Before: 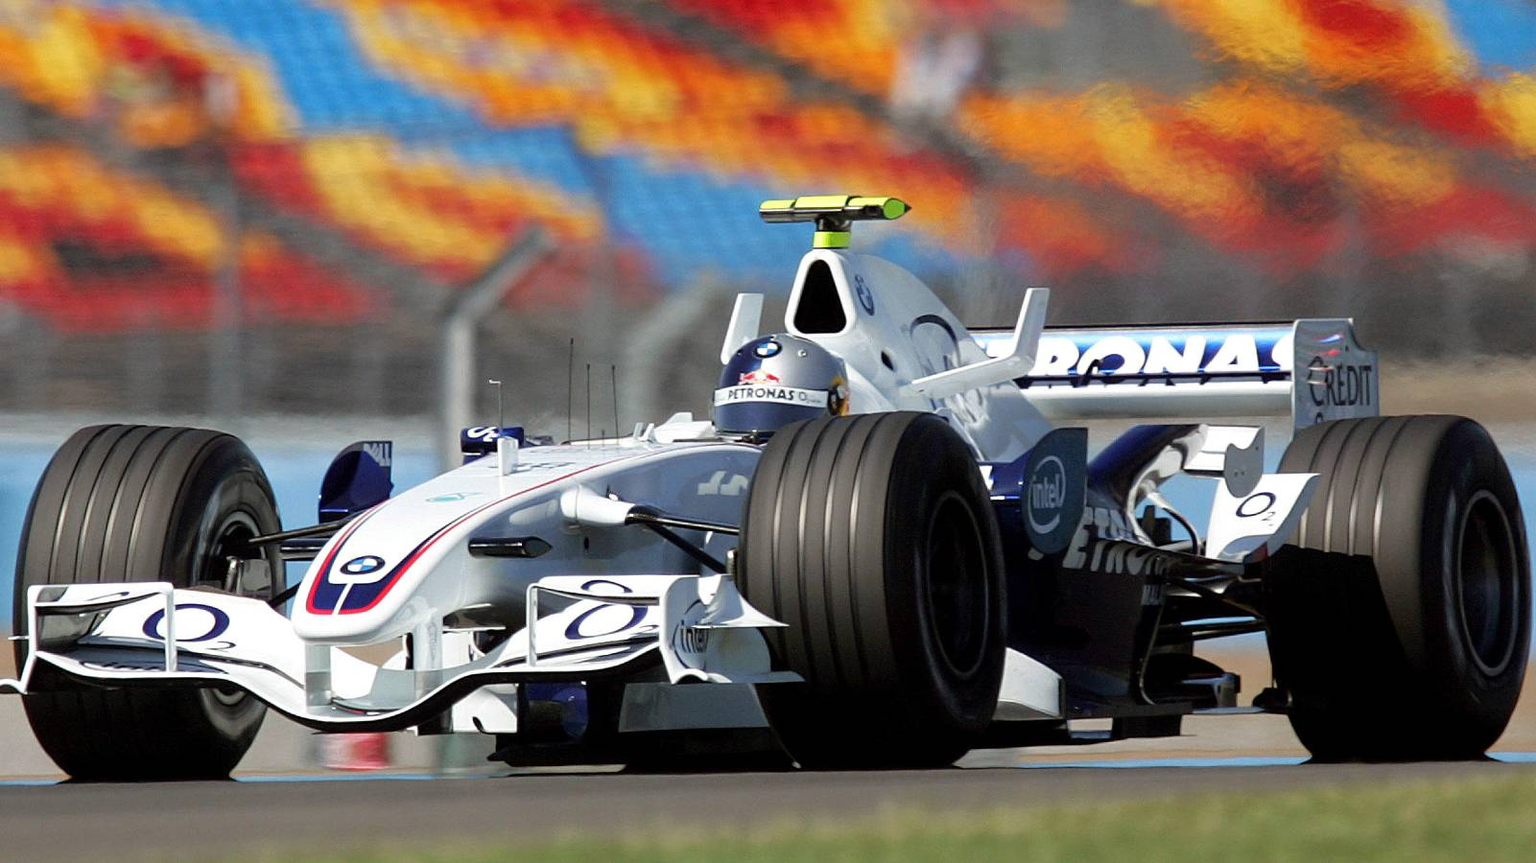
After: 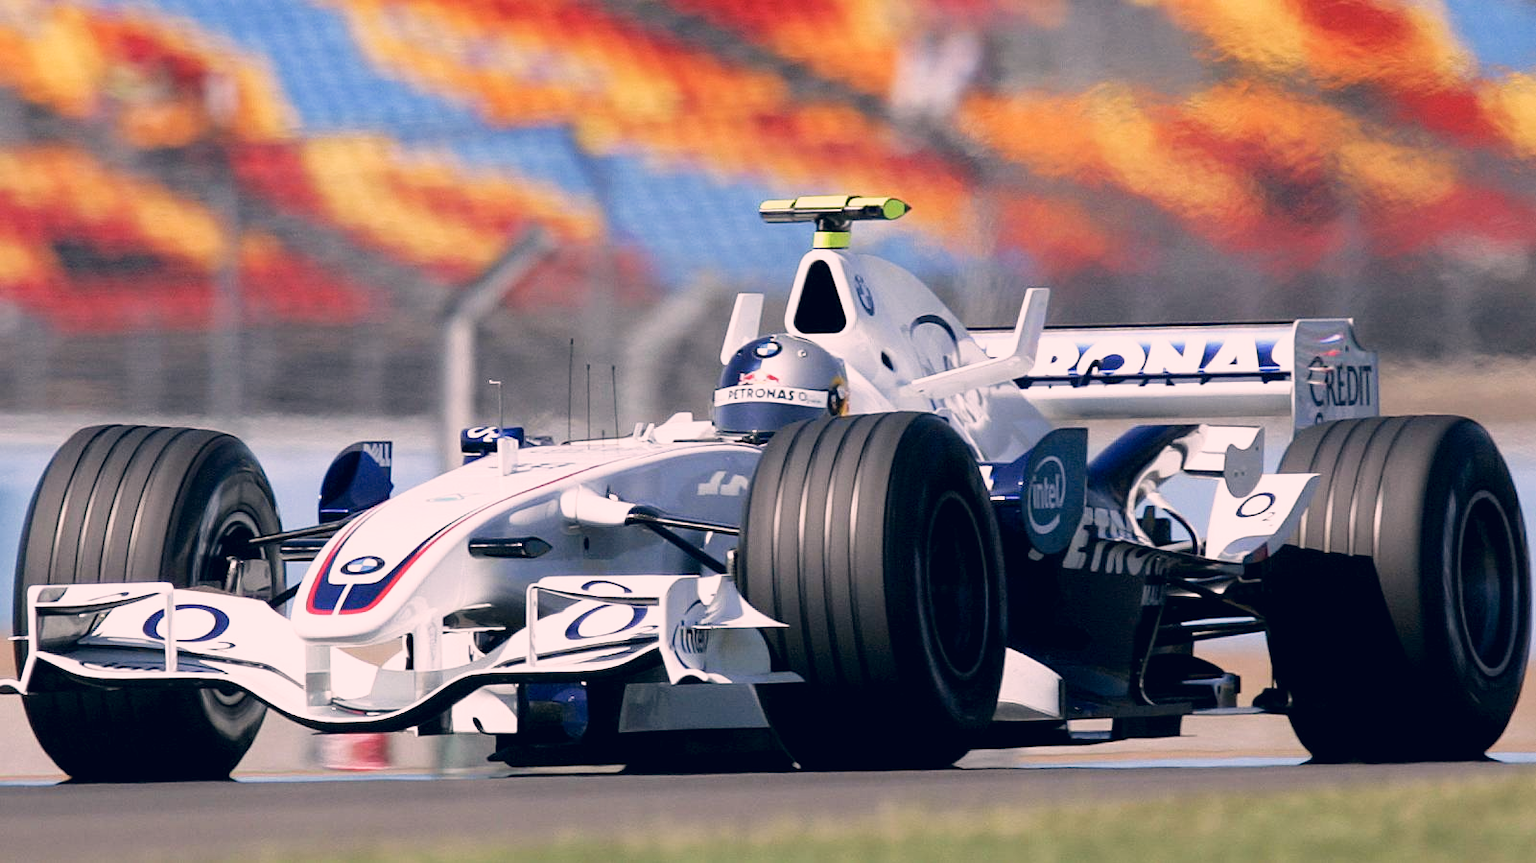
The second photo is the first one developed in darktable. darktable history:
exposure: black level correction 0.001, exposure 0.5 EV, compensate exposure bias true, compensate highlight preservation false
sigmoid: contrast 1.22, skew 0.65
color correction: highlights a* 14.46, highlights b* 5.85, shadows a* -5.53, shadows b* -15.24, saturation 0.85
